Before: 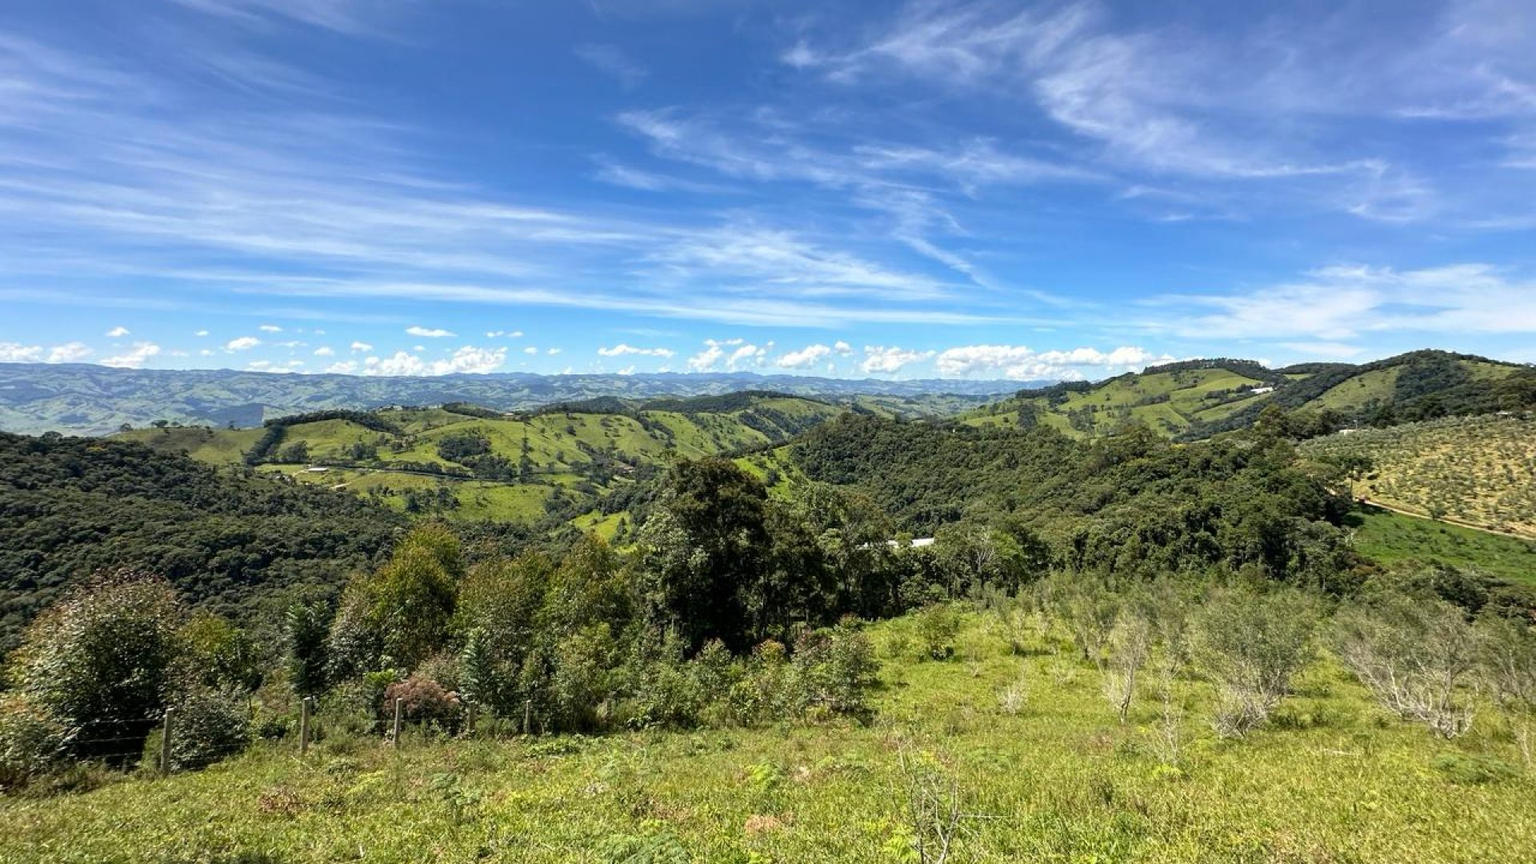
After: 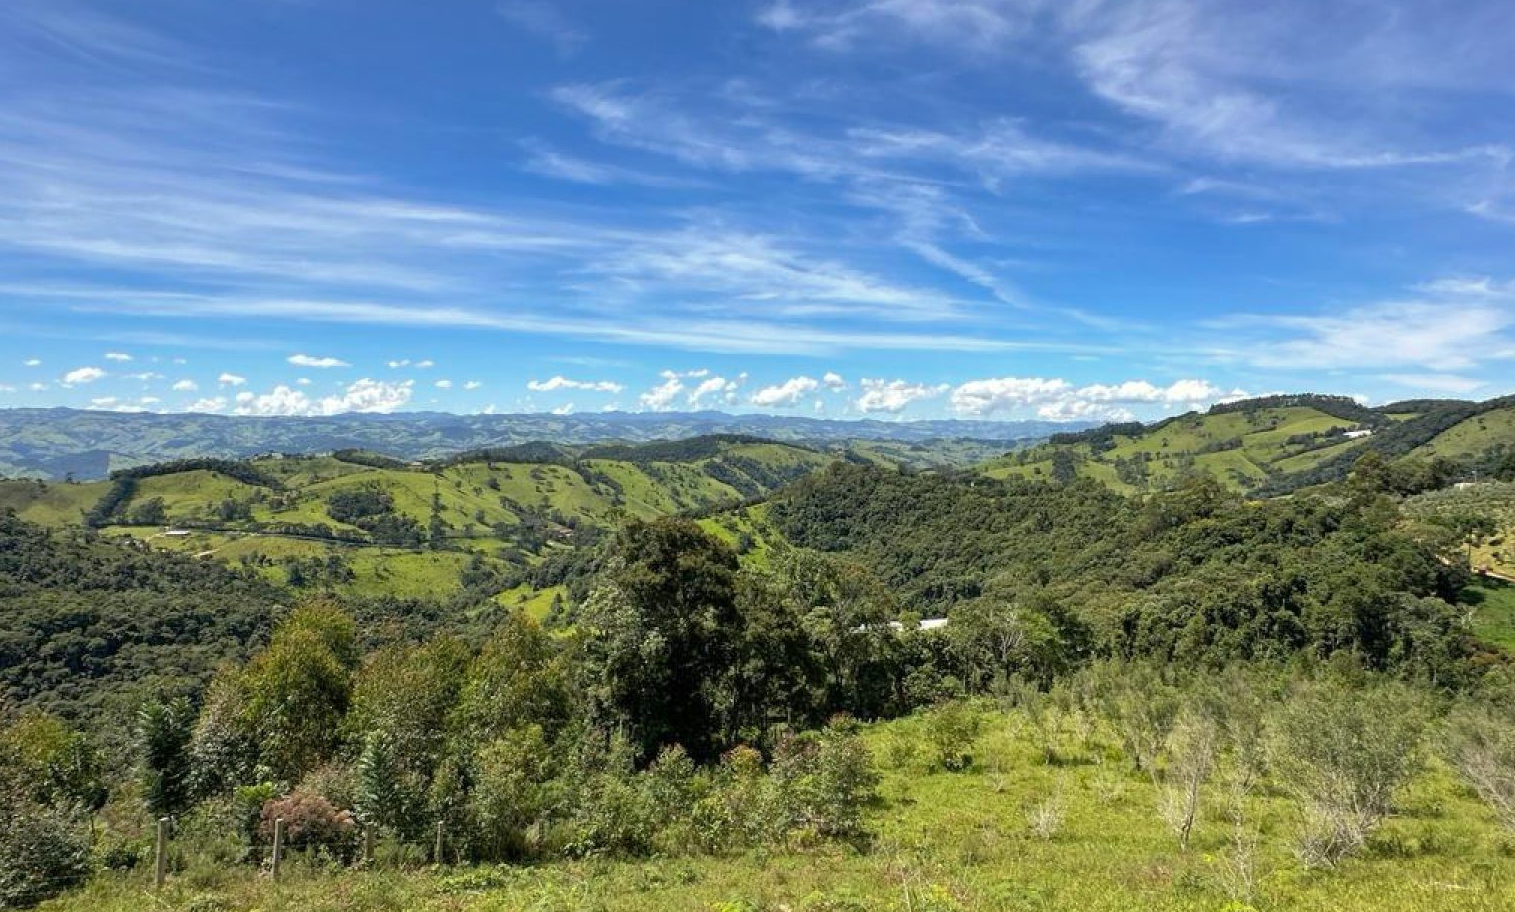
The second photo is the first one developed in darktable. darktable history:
shadows and highlights: on, module defaults
crop: left 11.489%, top 5.021%, right 9.58%, bottom 10.518%
